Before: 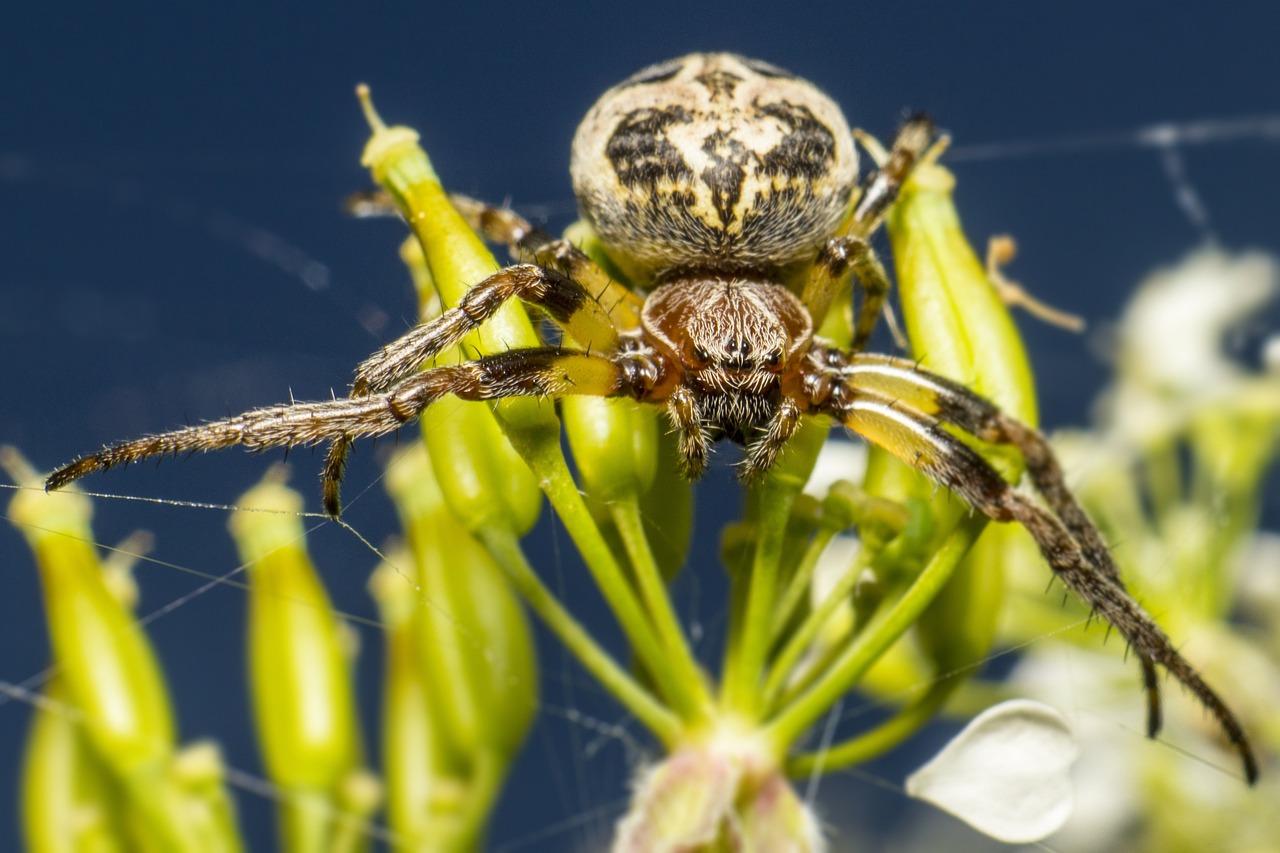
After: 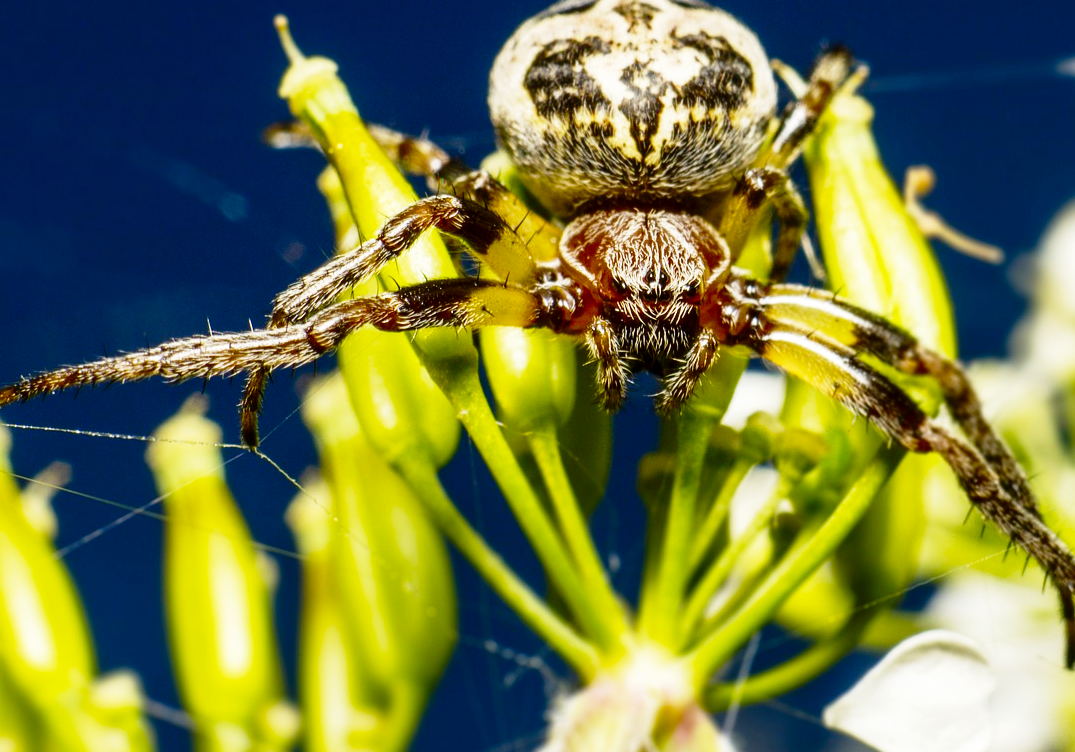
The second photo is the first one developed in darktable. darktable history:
contrast brightness saturation: brightness -0.25, saturation 0.2
crop: left 6.446%, top 8.188%, right 9.538%, bottom 3.548%
color correction: saturation 0.99
base curve: curves: ch0 [(0, 0) (0.028, 0.03) (0.121, 0.232) (0.46, 0.748) (0.859, 0.968) (1, 1)], preserve colors none
